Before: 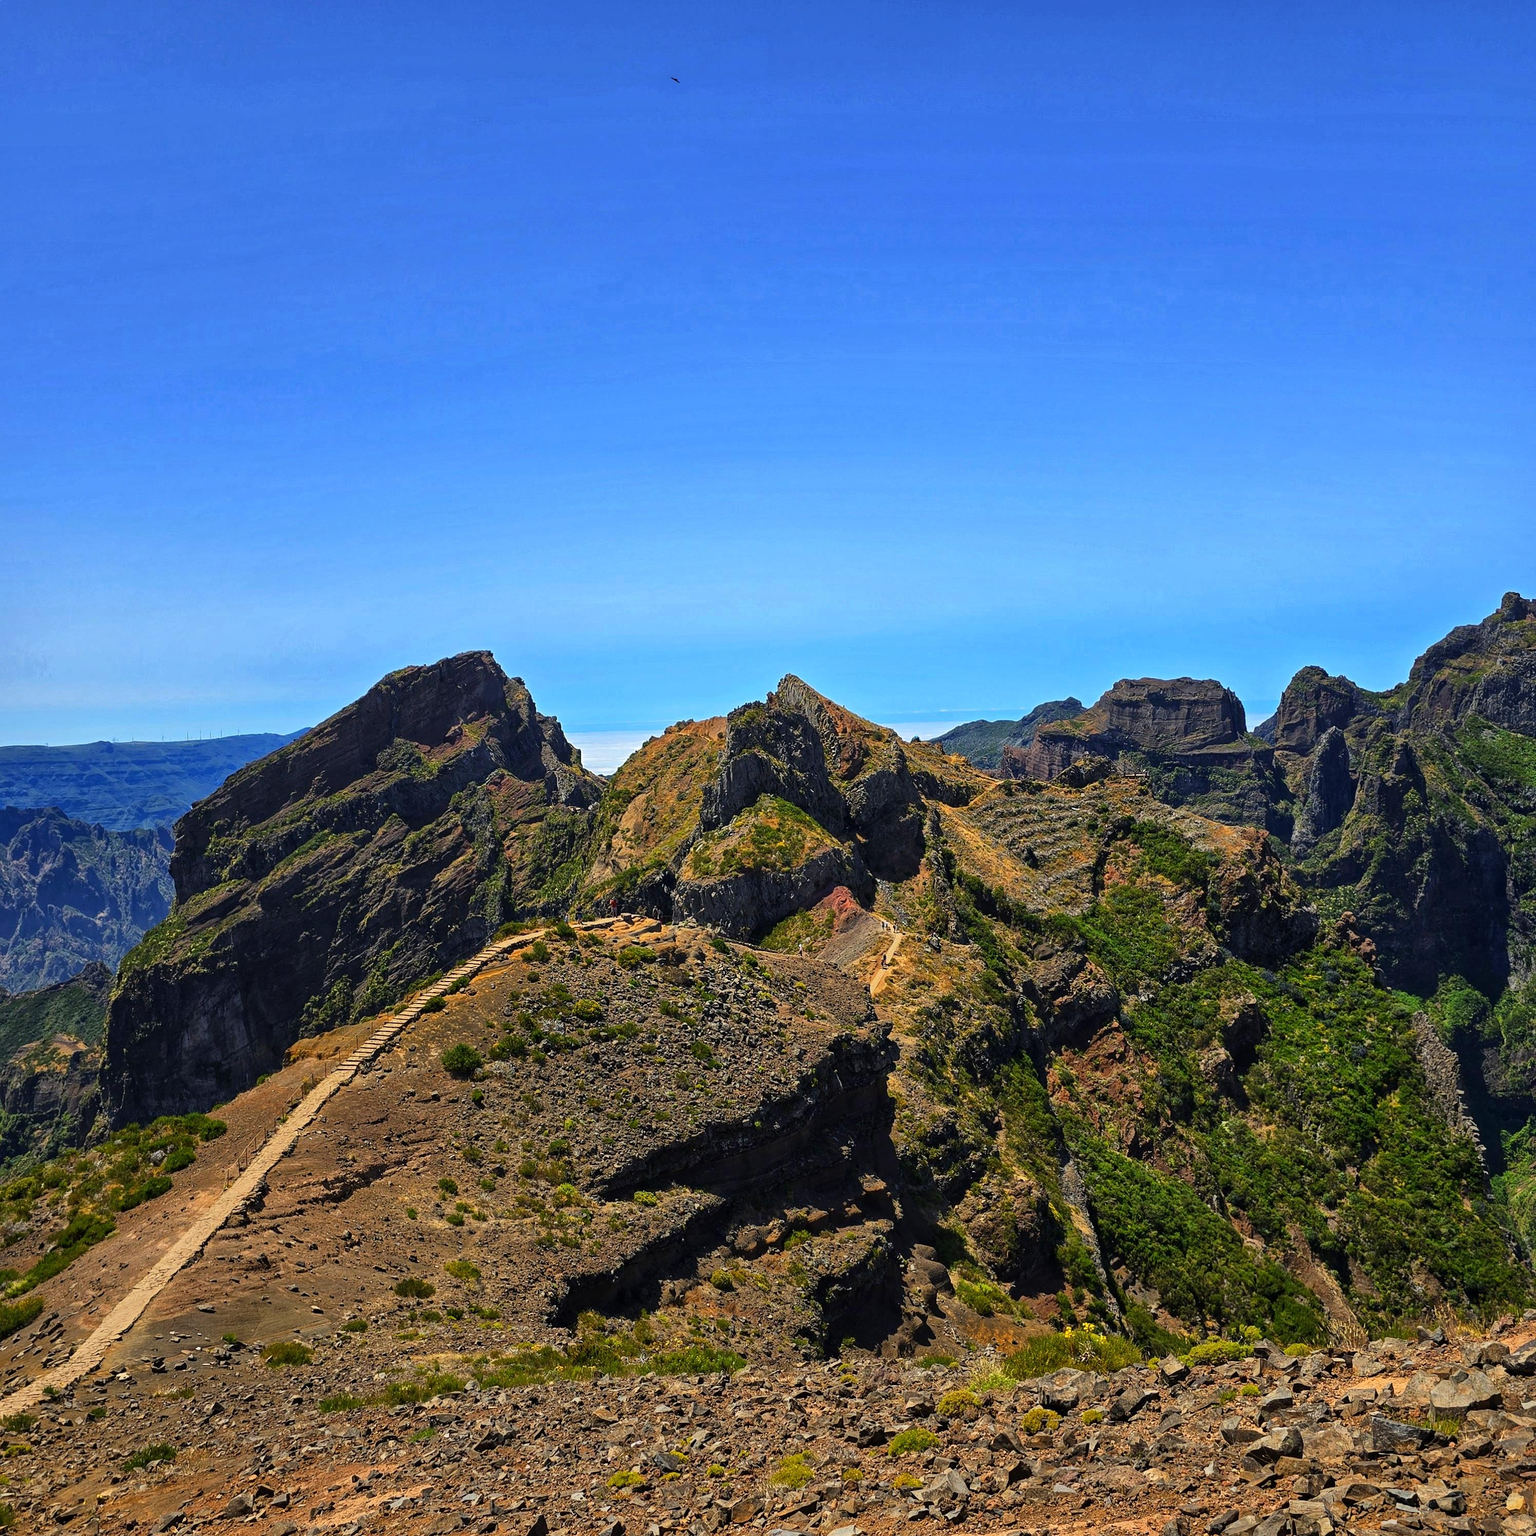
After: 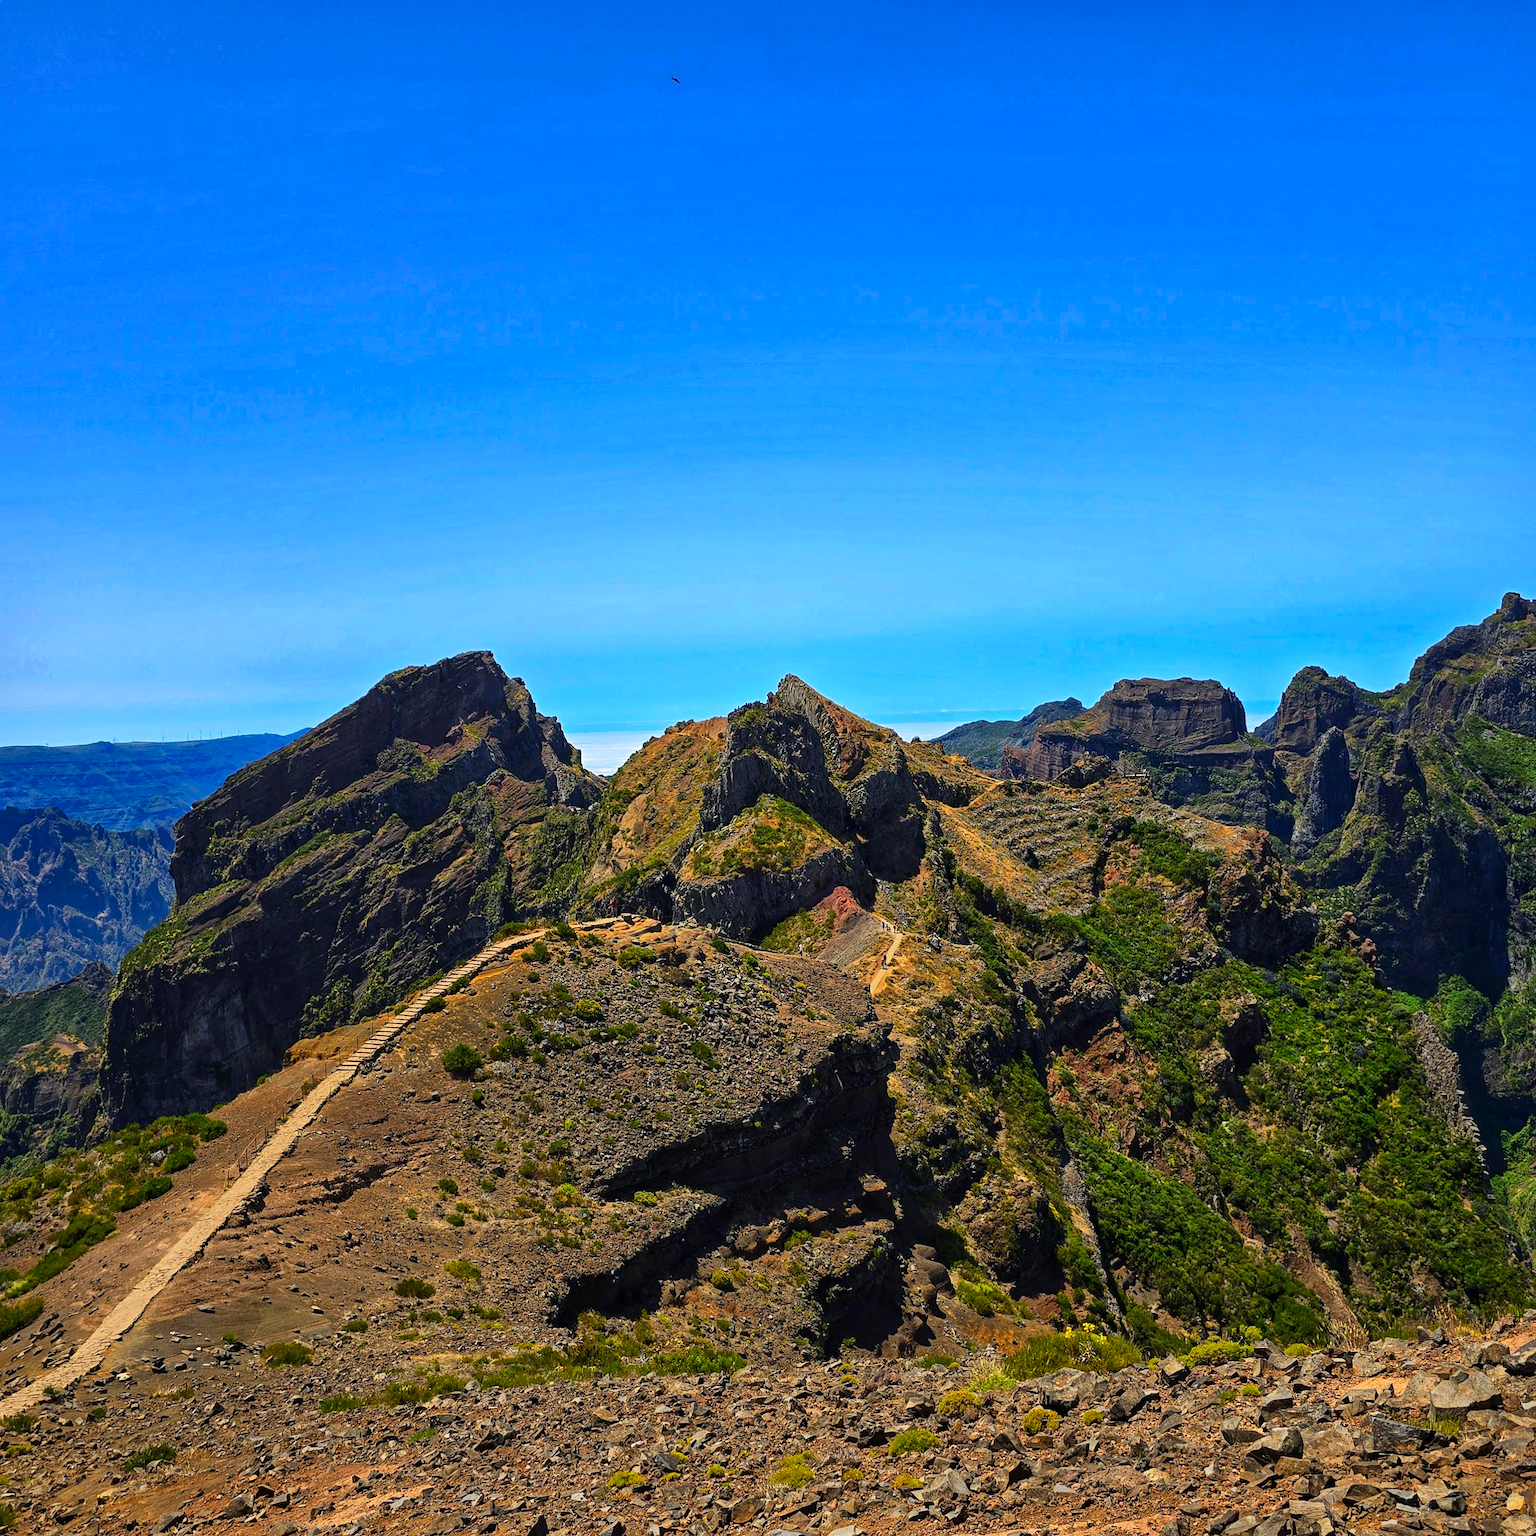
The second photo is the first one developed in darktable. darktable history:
contrast brightness saturation: contrast 0.08, saturation 0.2
color zones: curves: ch1 [(0, 0.469) (0.01, 0.469) (0.12, 0.446) (0.248, 0.469) (0.5, 0.5) (0.748, 0.5) (0.99, 0.469) (1, 0.469)]
